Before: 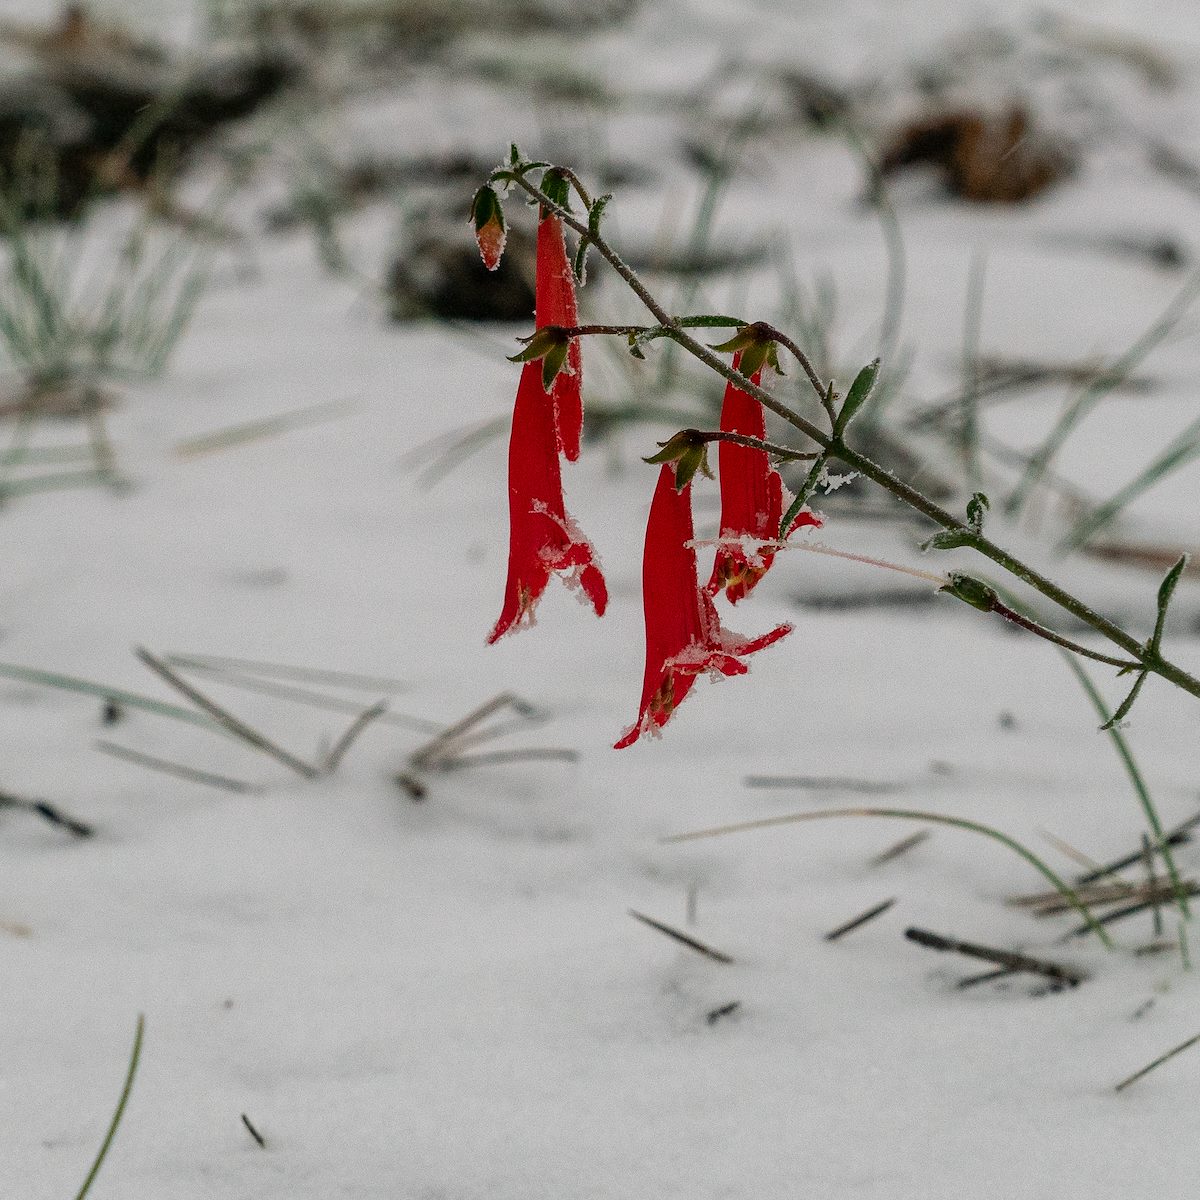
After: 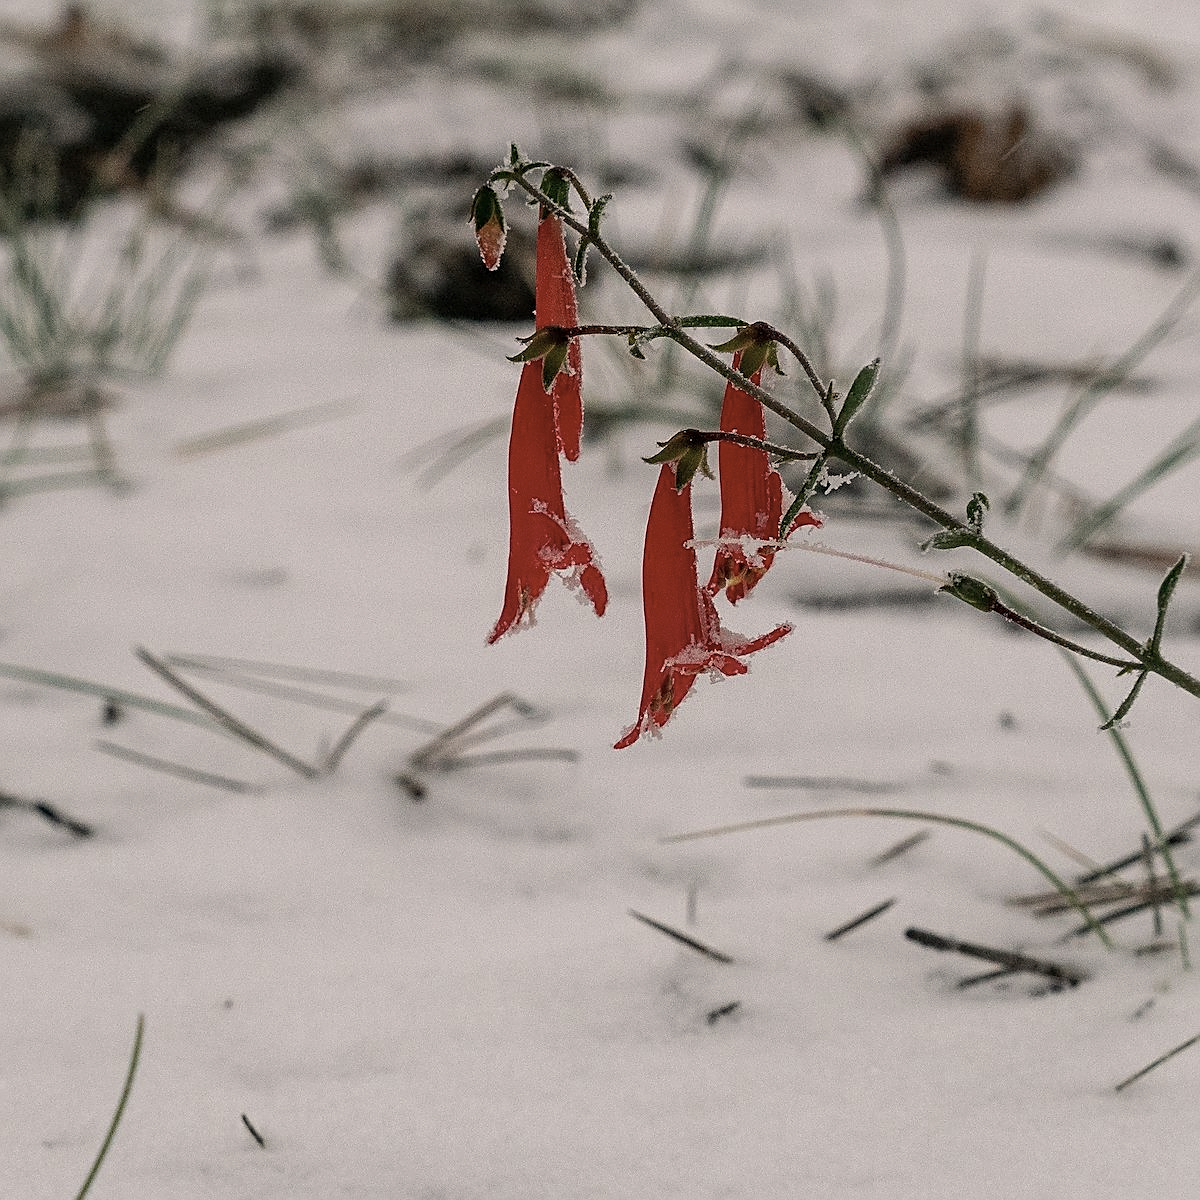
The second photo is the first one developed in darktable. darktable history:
sharpen: on, module defaults
color correction: highlights a* 5.59, highlights b* 5.24, saturation 0.68
